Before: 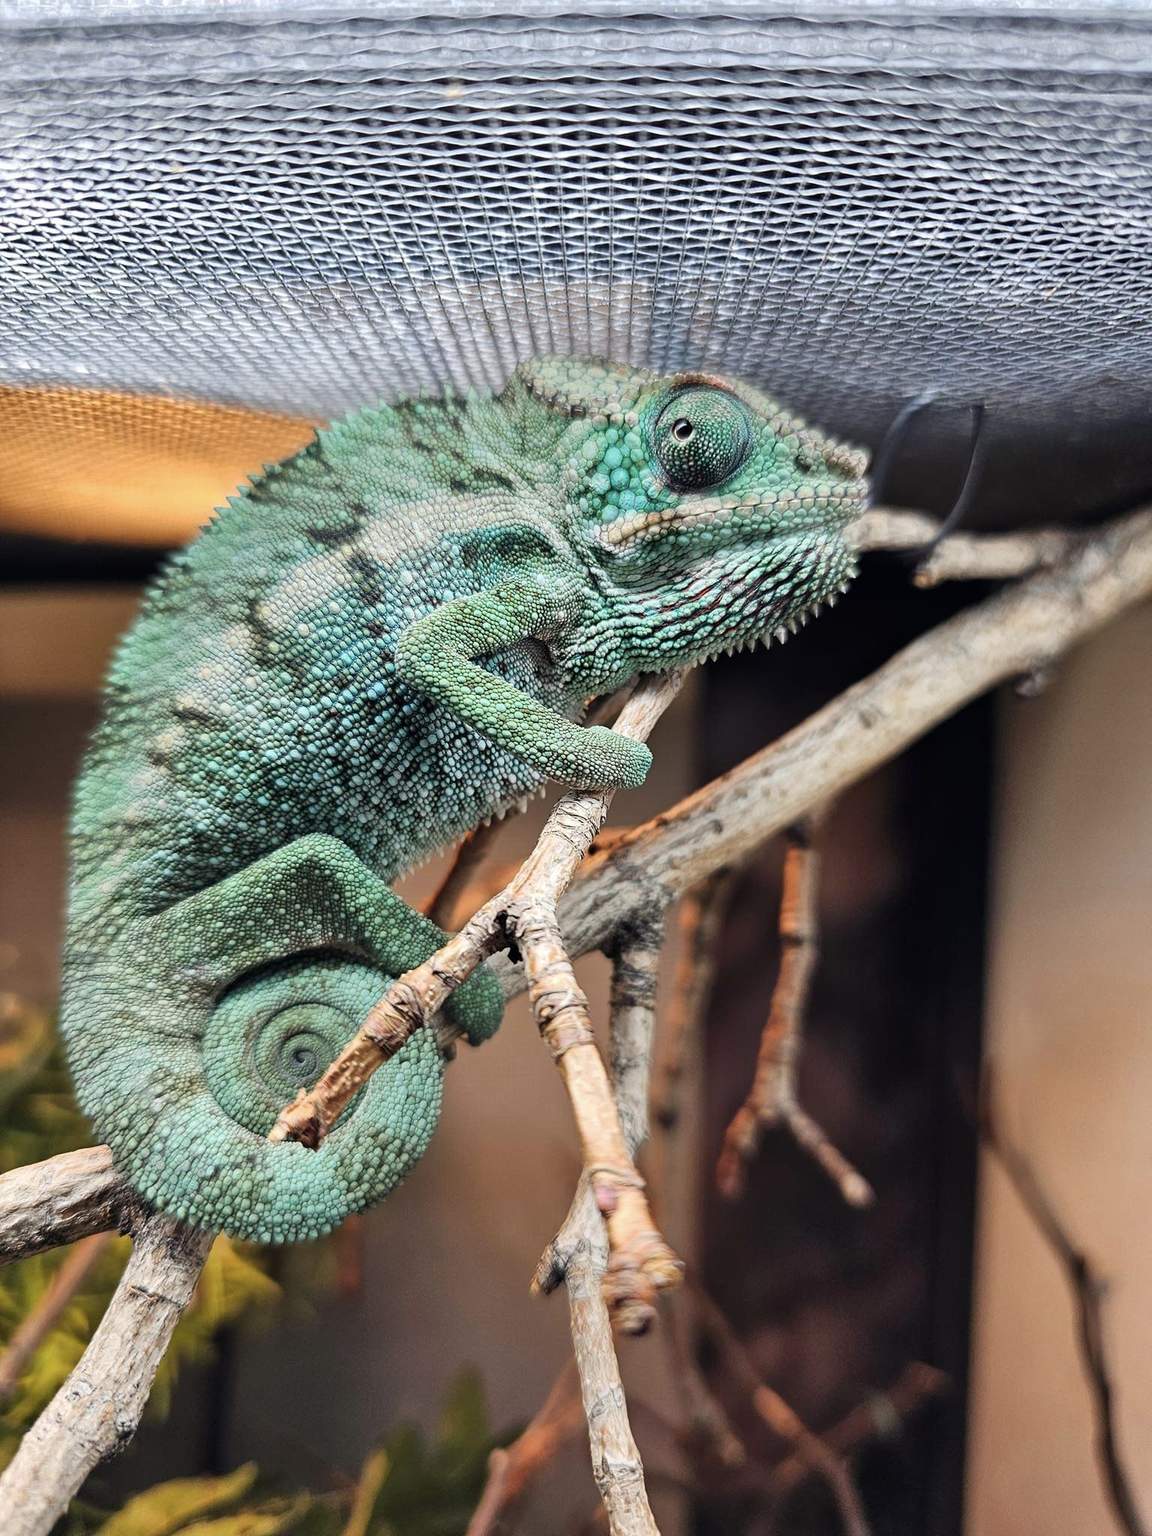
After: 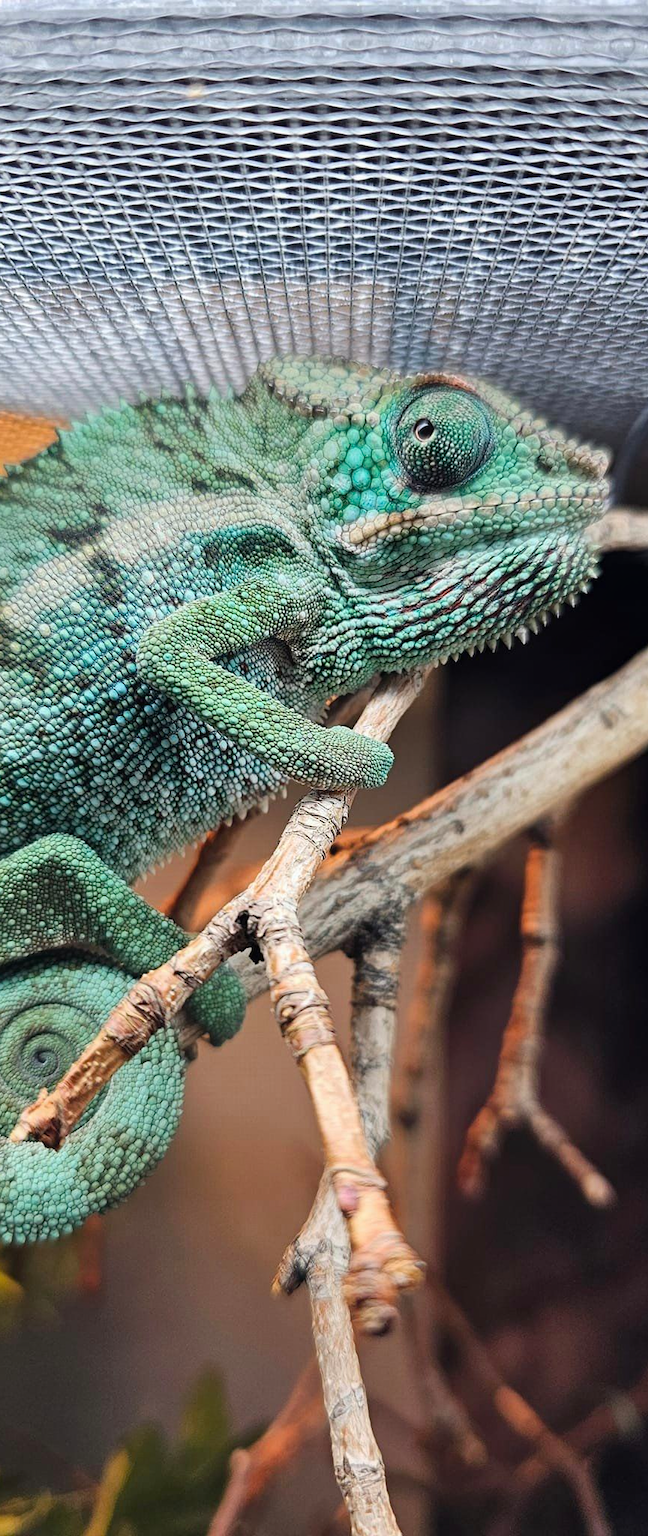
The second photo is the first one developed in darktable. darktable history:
crop and rotate: left 22.516%, right 21.234%
contrast equalizer: y [[0.5, 0.5, 0.472, 0.5, 0.5, 0.5], [0.5 ×6], [0.5 ×6], [0 ×6], [0 ×6]]
